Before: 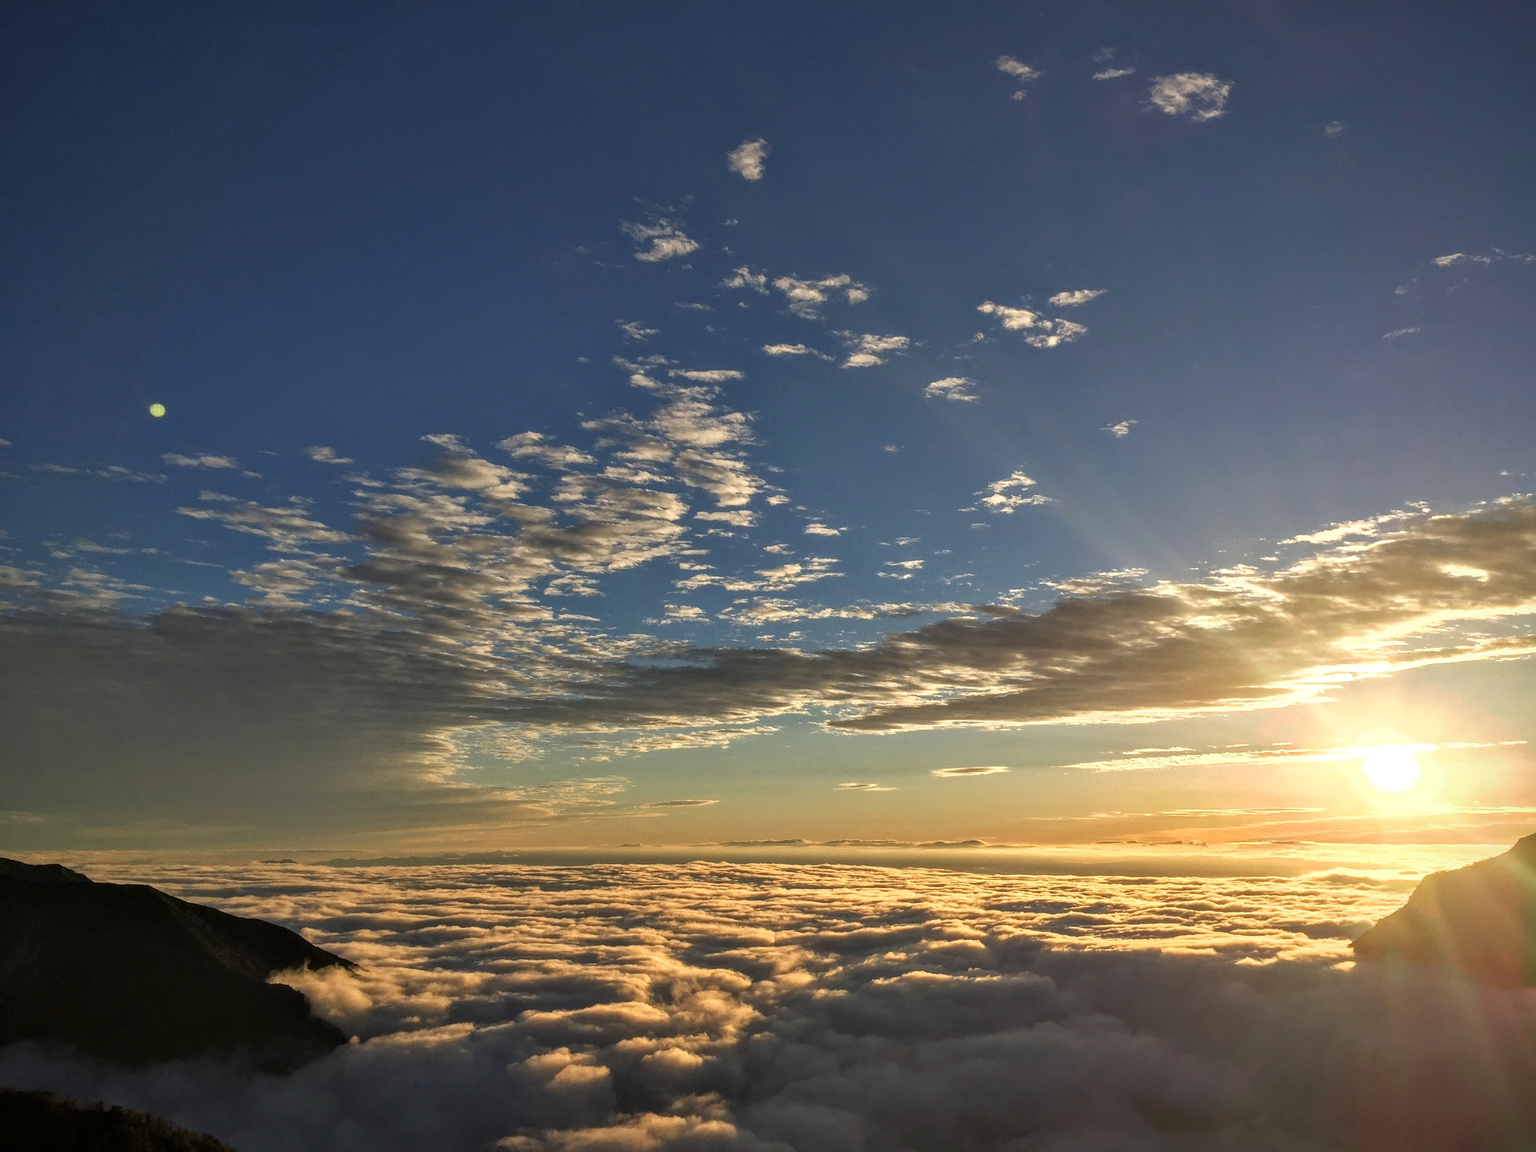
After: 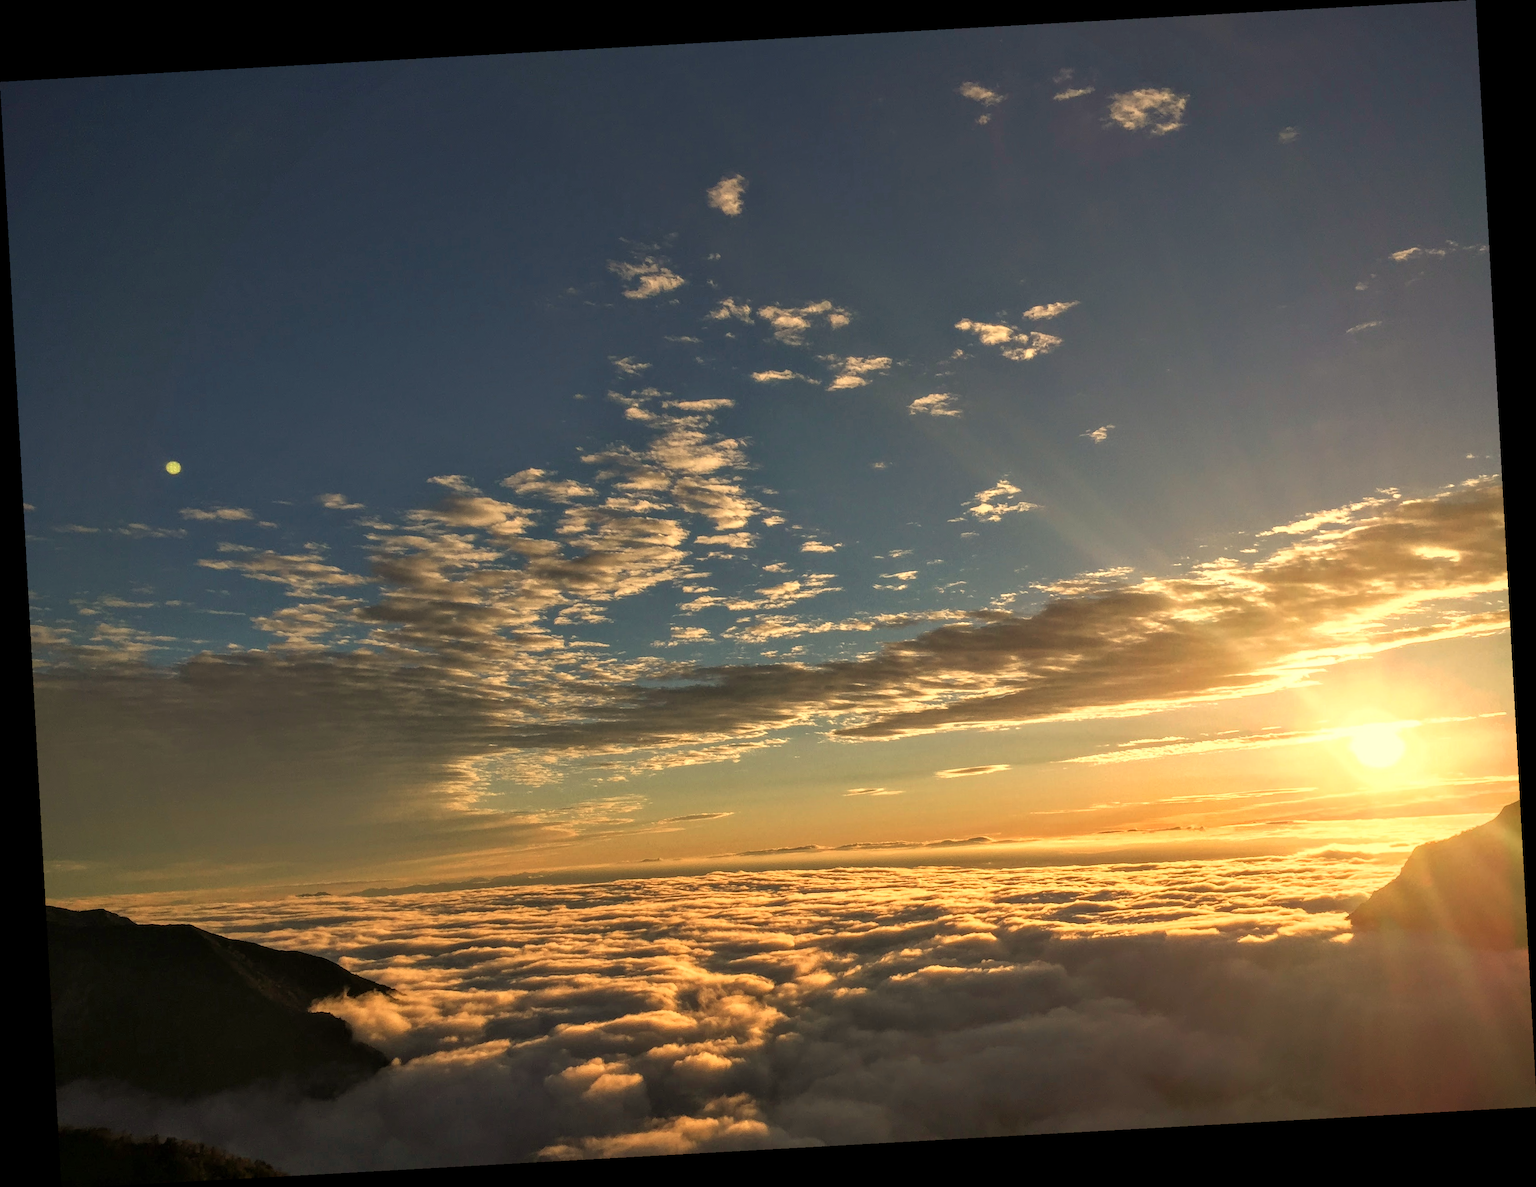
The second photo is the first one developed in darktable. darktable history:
rotate and perspective: rotation -3.18°, automatic cropping off
white balance: red 1.123, blue 0.83
